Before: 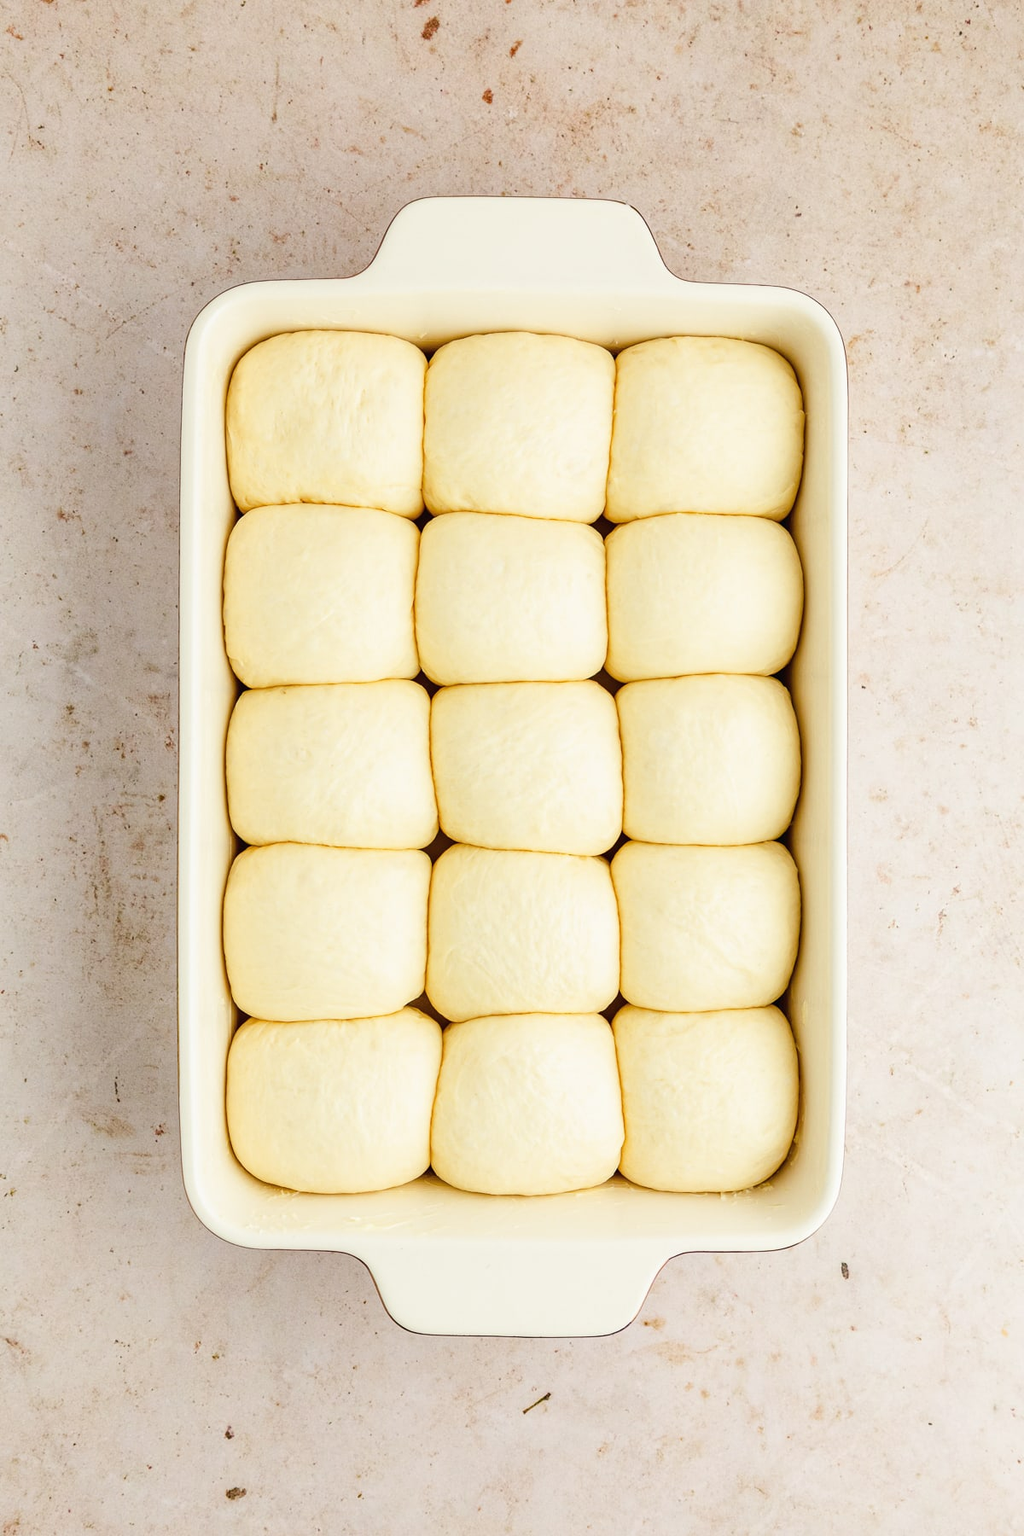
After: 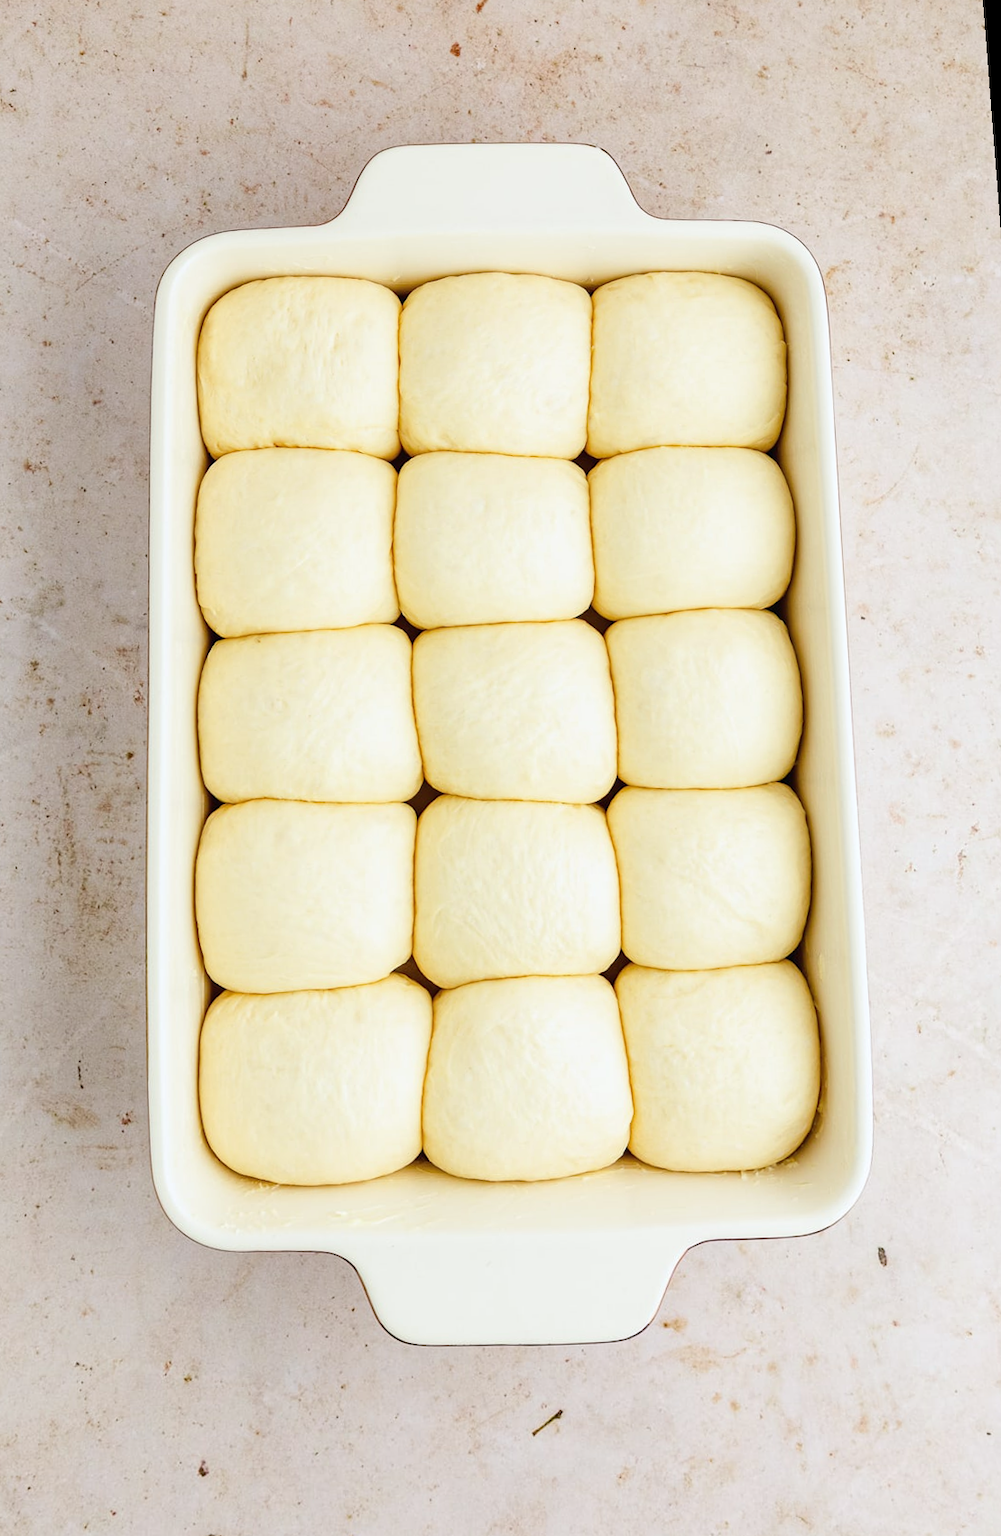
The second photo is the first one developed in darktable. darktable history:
rotate and perspective: rotation -1.68°, lens shift (vertical) -0.146, crop left 0.049, crop right 0.912, crop top 0.032, crop bottom 0.96
white balance: red 0.98, blue 1.034
